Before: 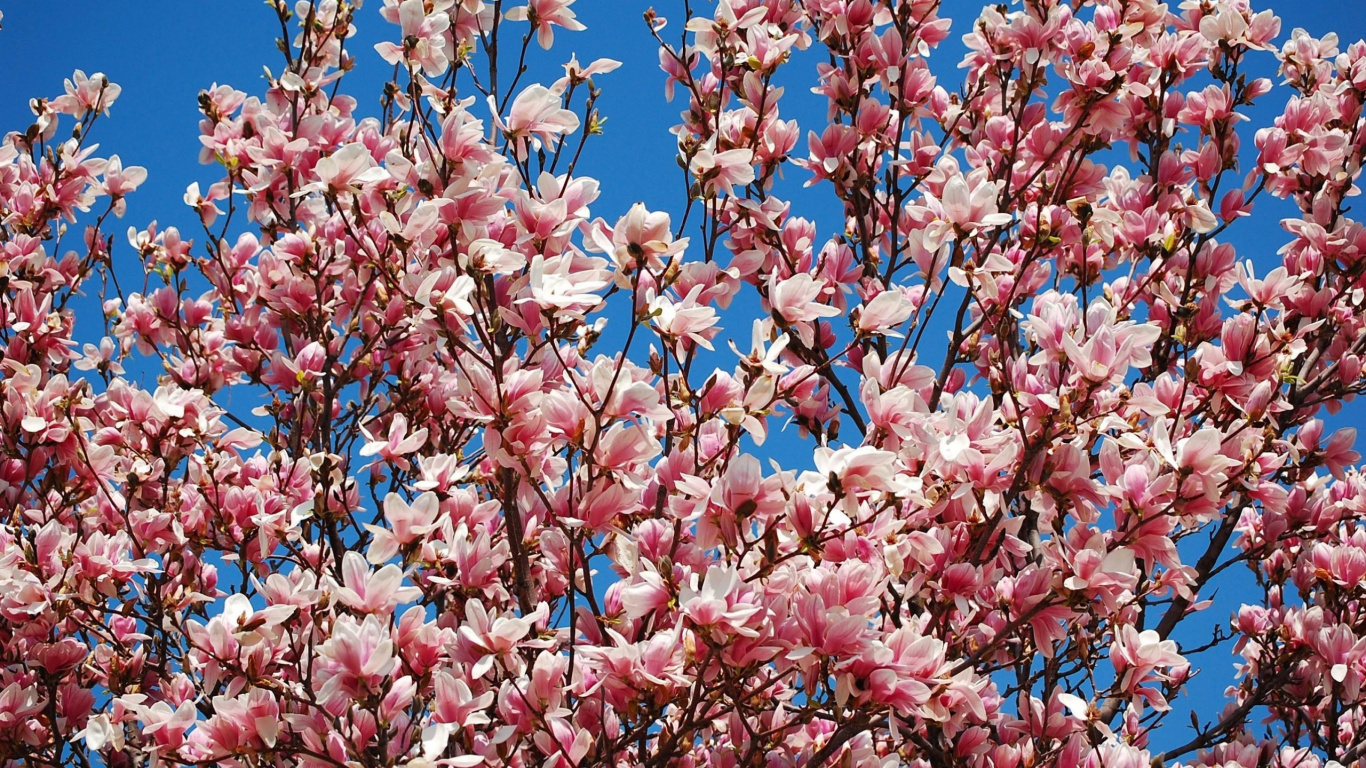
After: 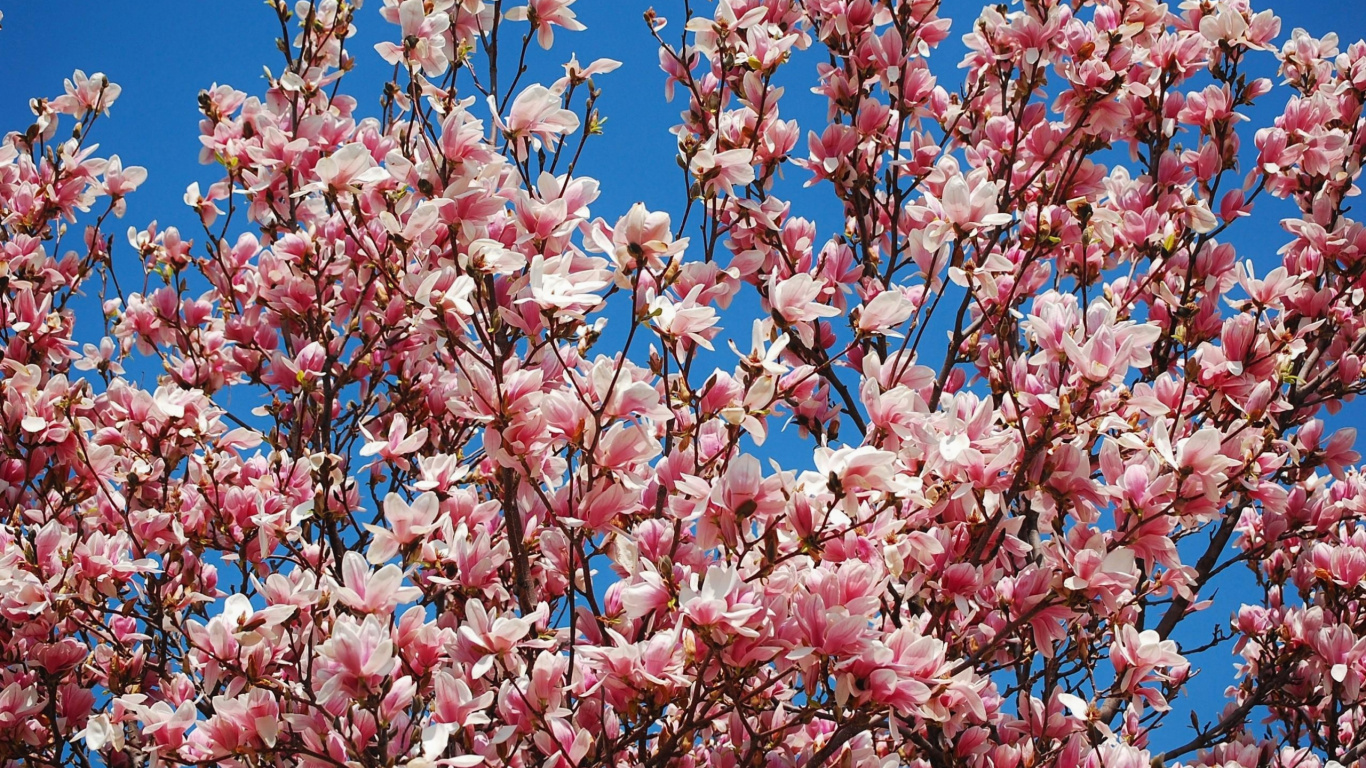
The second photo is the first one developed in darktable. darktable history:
contrast equalizer: y [[0.5, 0.5, 0.468, 0.5, 0.5, 0.5], [0.5 ×6], [0.5 ×6], [0 ×6], [0 ×6]]
